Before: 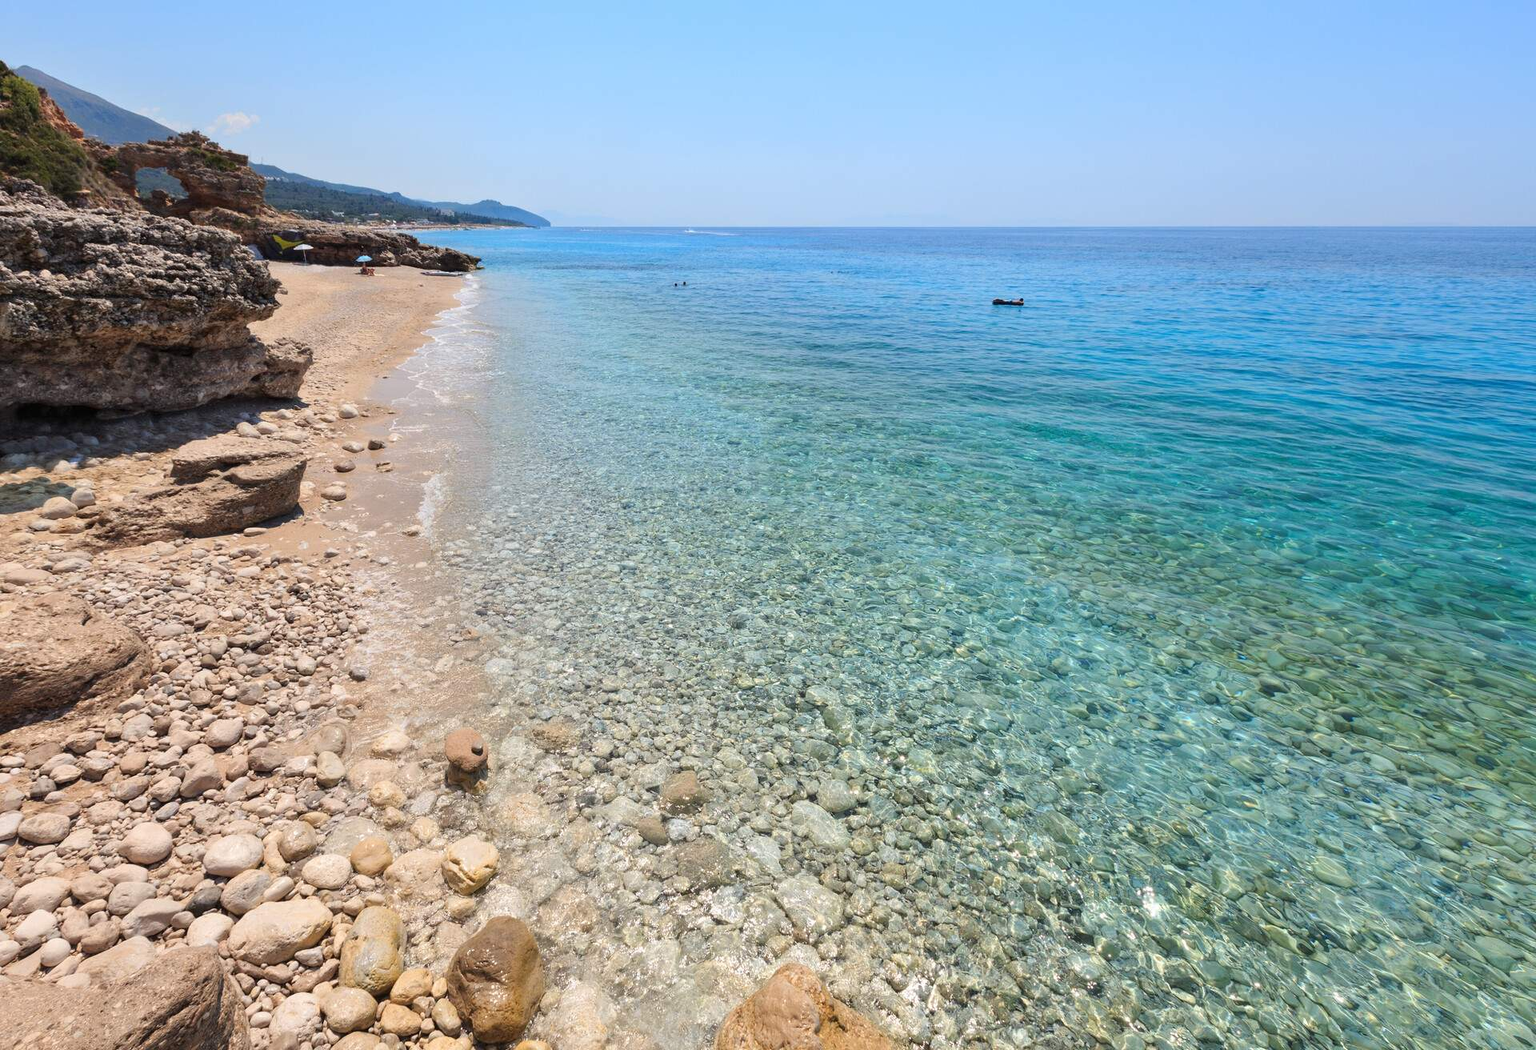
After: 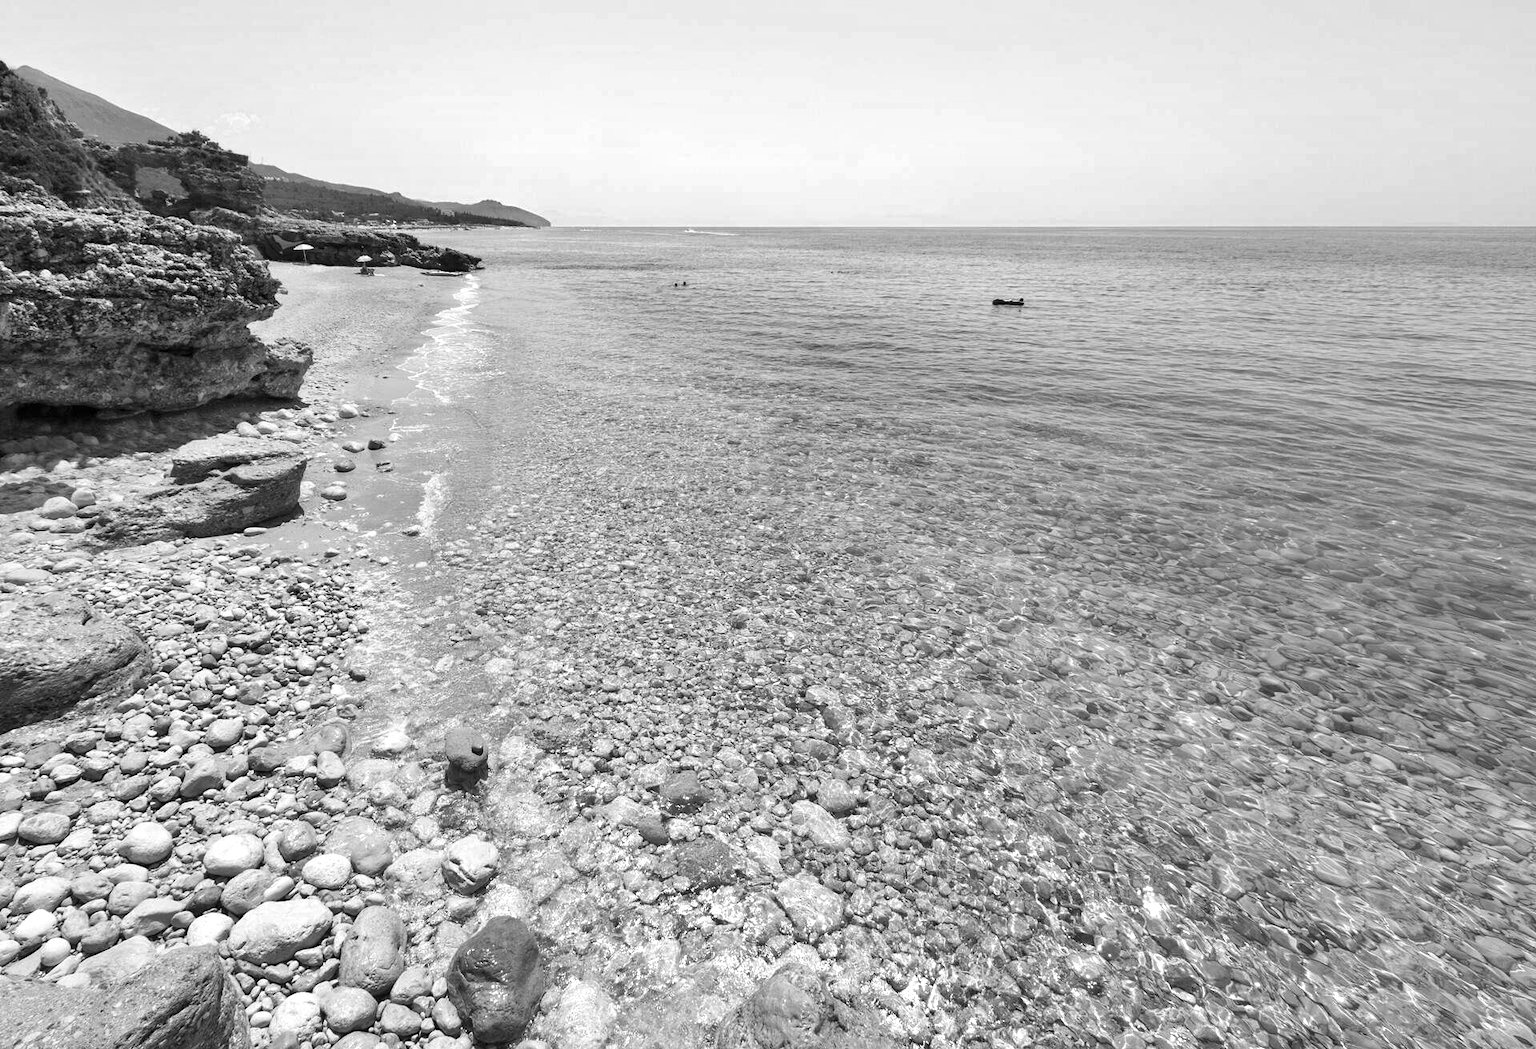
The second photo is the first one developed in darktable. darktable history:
white balance: red 1.009, blue 1.027
color calibration: output gray [0.31, 0.36, 0.33, 0], gray › normalize channels true, illuminant same as pipeline (D50), adaptation XYZ, x 0.346, y 0.359, gamut compression 0
exposure: black level correction 0.001, exposure 0.5 EV, compensate exposure bias true, compensate highlight preservation false
shadows and highlights: soften with gaussian
